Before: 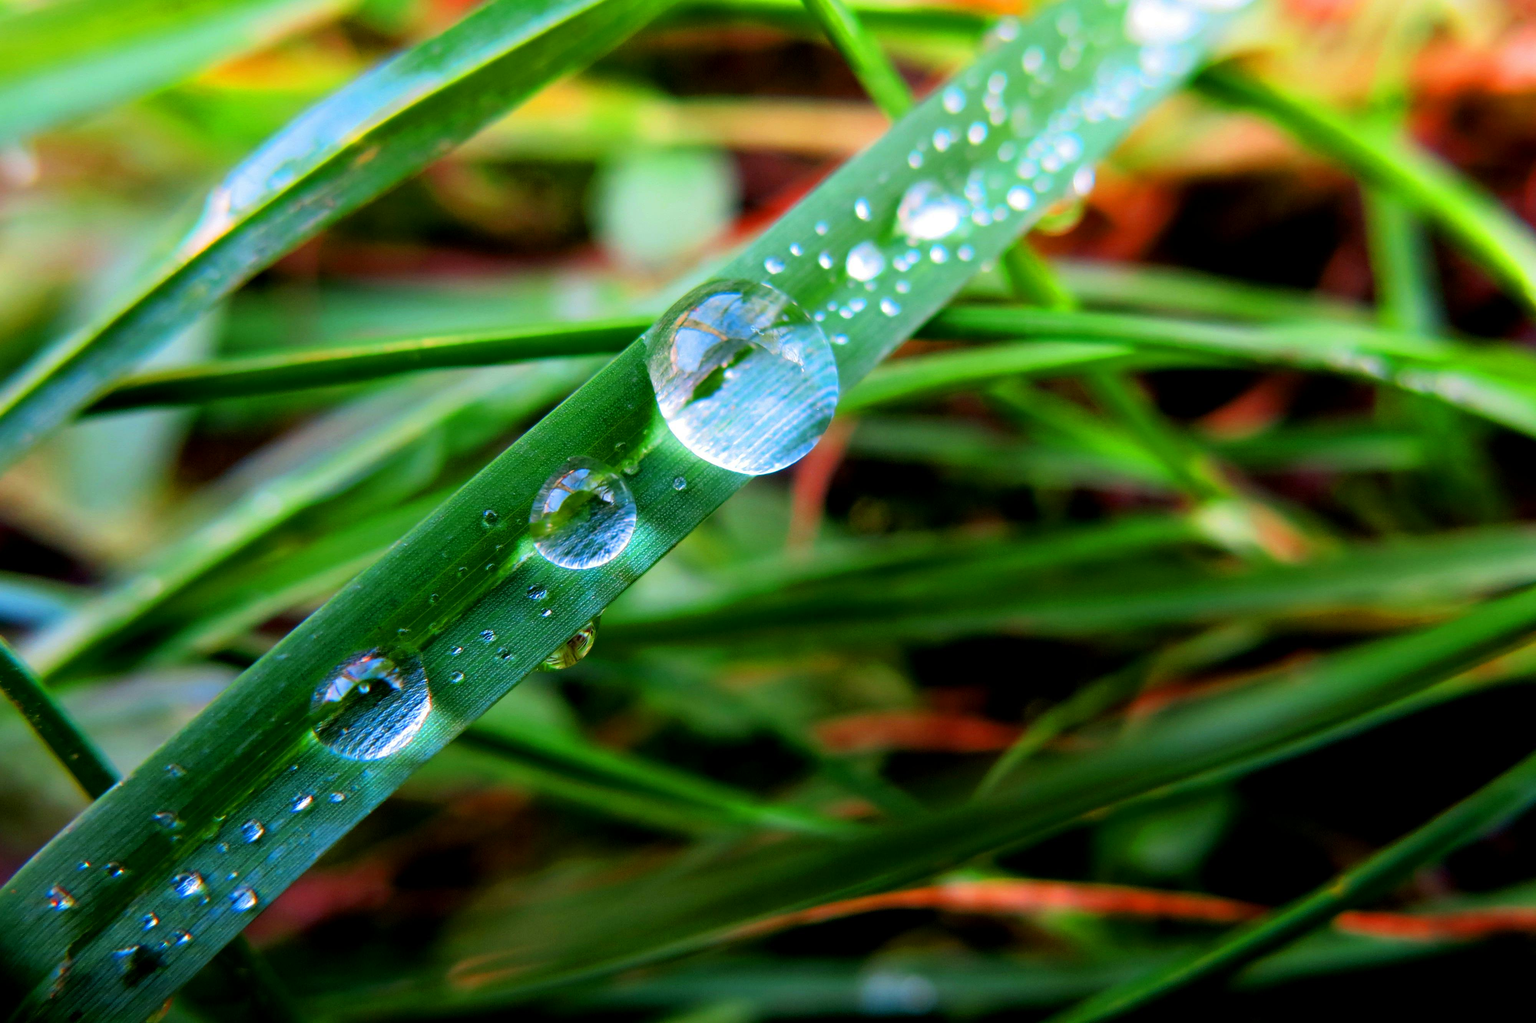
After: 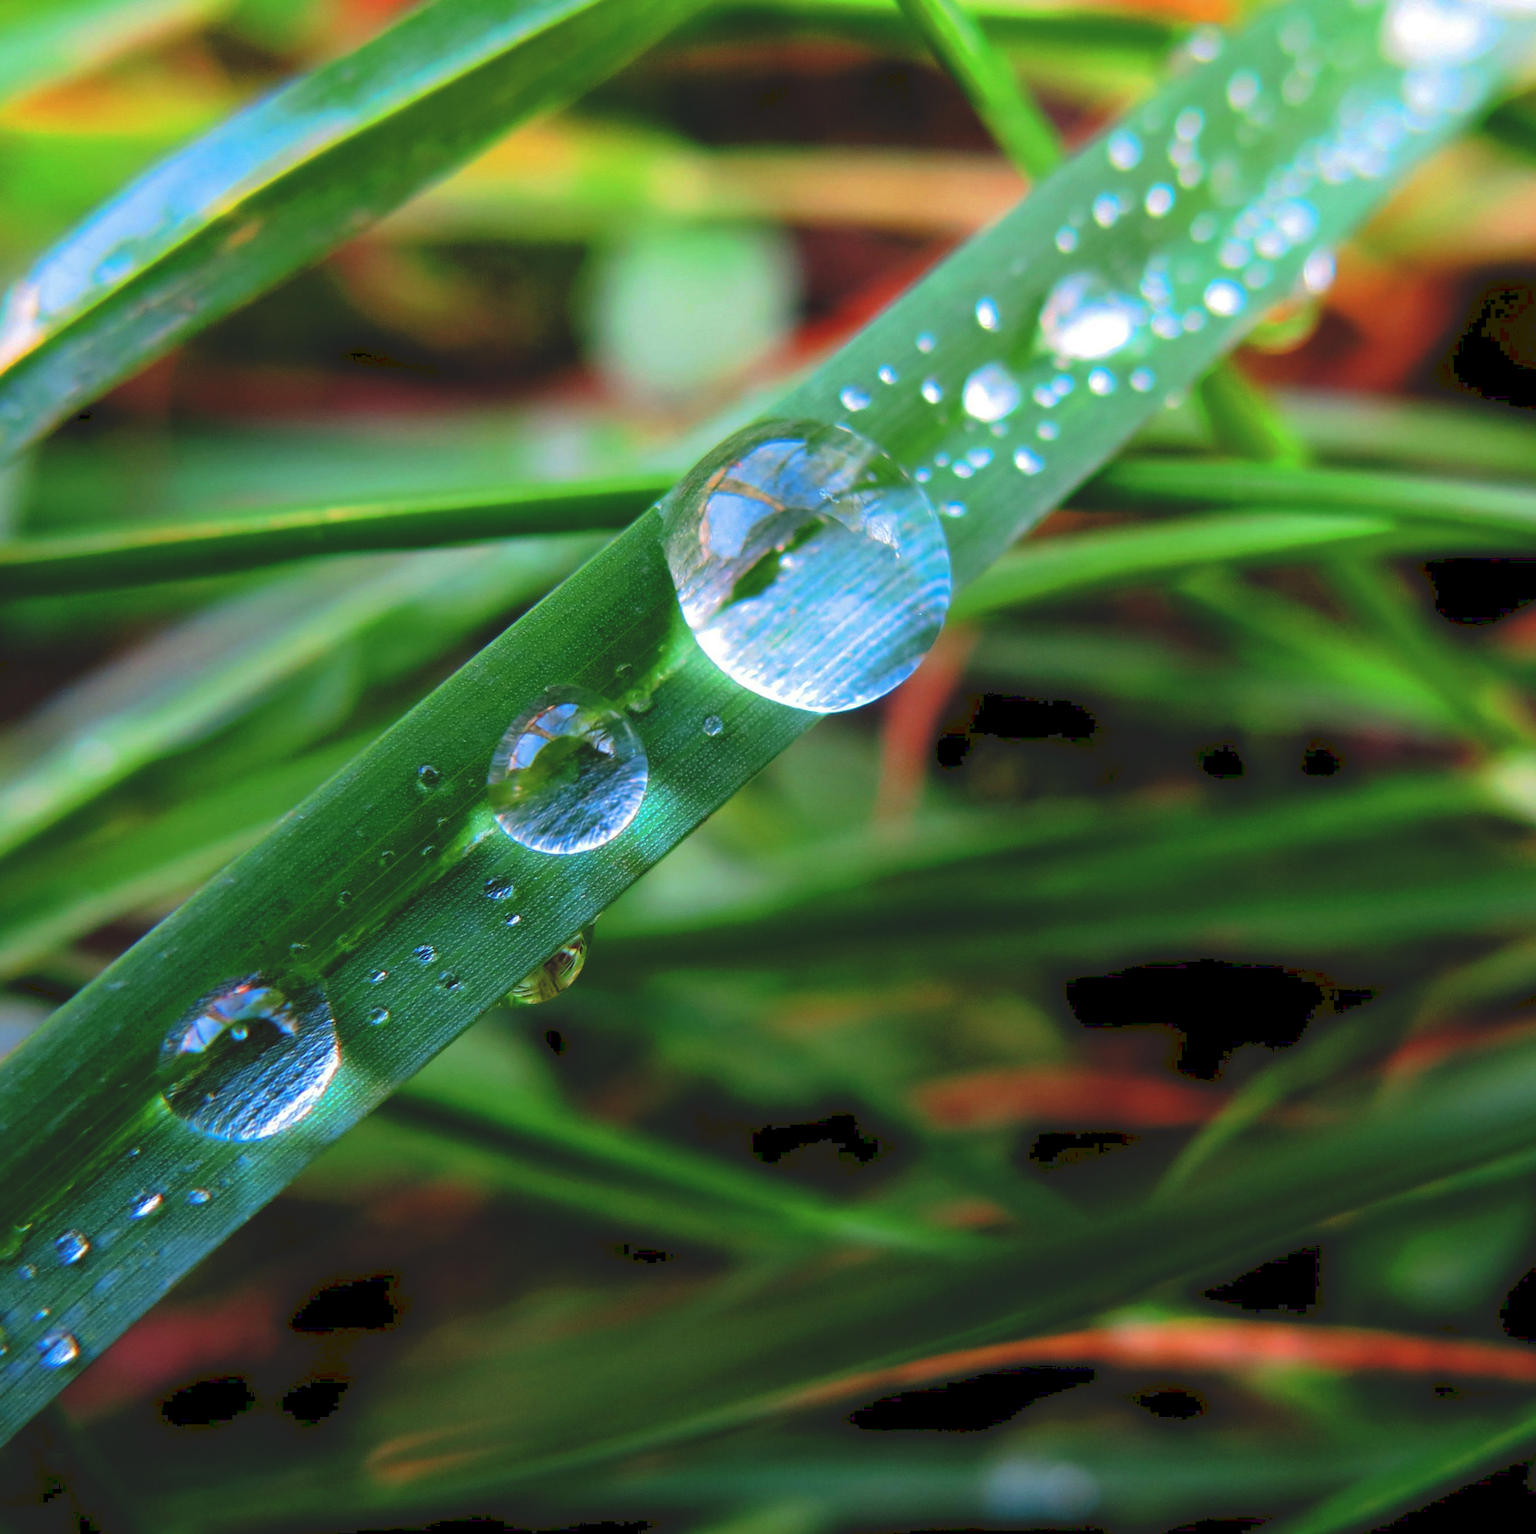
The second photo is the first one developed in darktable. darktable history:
tone curve: curves: ch0 [(0, 0) (0.003, 0.126) (0.011, 0.129) (0.025, 0.133) (0.044, 0.143) (0.069, 0.155) (0.1, 0.17) (0.136, 0.189) (0.177, 0.217) (0.224, 0.25) (0.277, 0.293) (0.335, 0.346) (0.399, 0.398) (0.468, 0.456) (0.543, 0.517) (0.623, 0.583) (0.709, 0.659) (0.801, 0.756) (0.898, 0.856) (1, 1)], preserve colors none
crop and rotate: left 13.342%, right 19.991%
